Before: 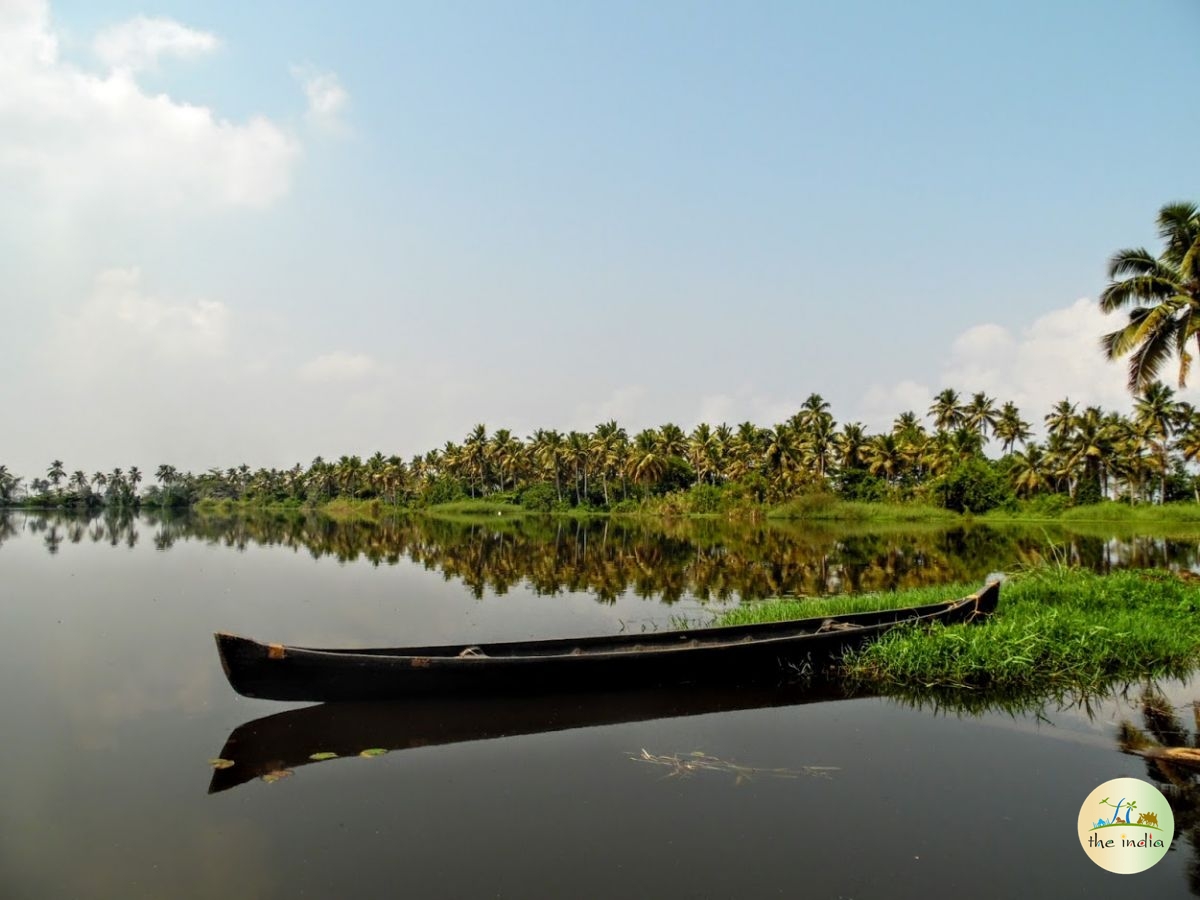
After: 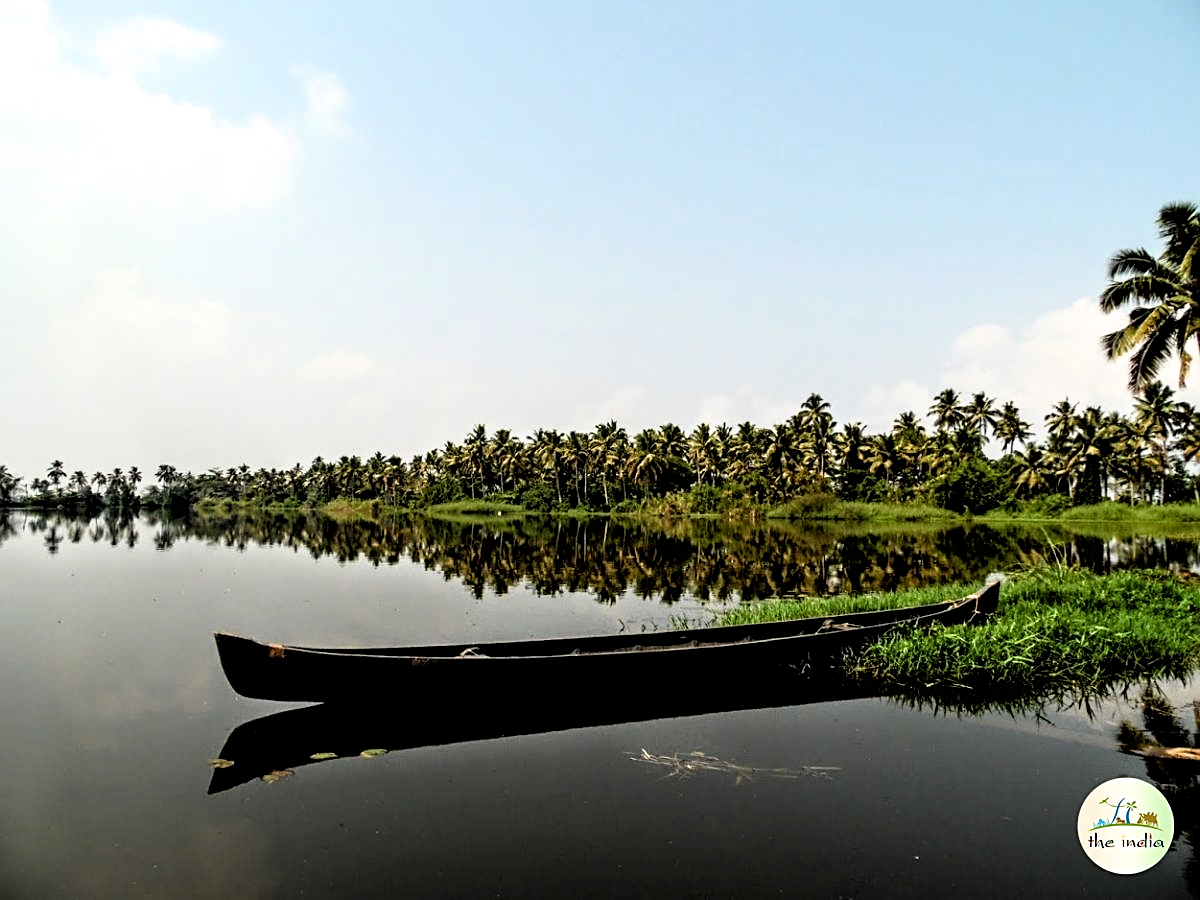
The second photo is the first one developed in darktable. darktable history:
sharpen: amount 0.499
filmic rgb: black relative exposure -3.47 EV, white relative exposure 2.25 EV, threshold 2.94 EV, hardness 3.41, enable highlight reconstruction true
